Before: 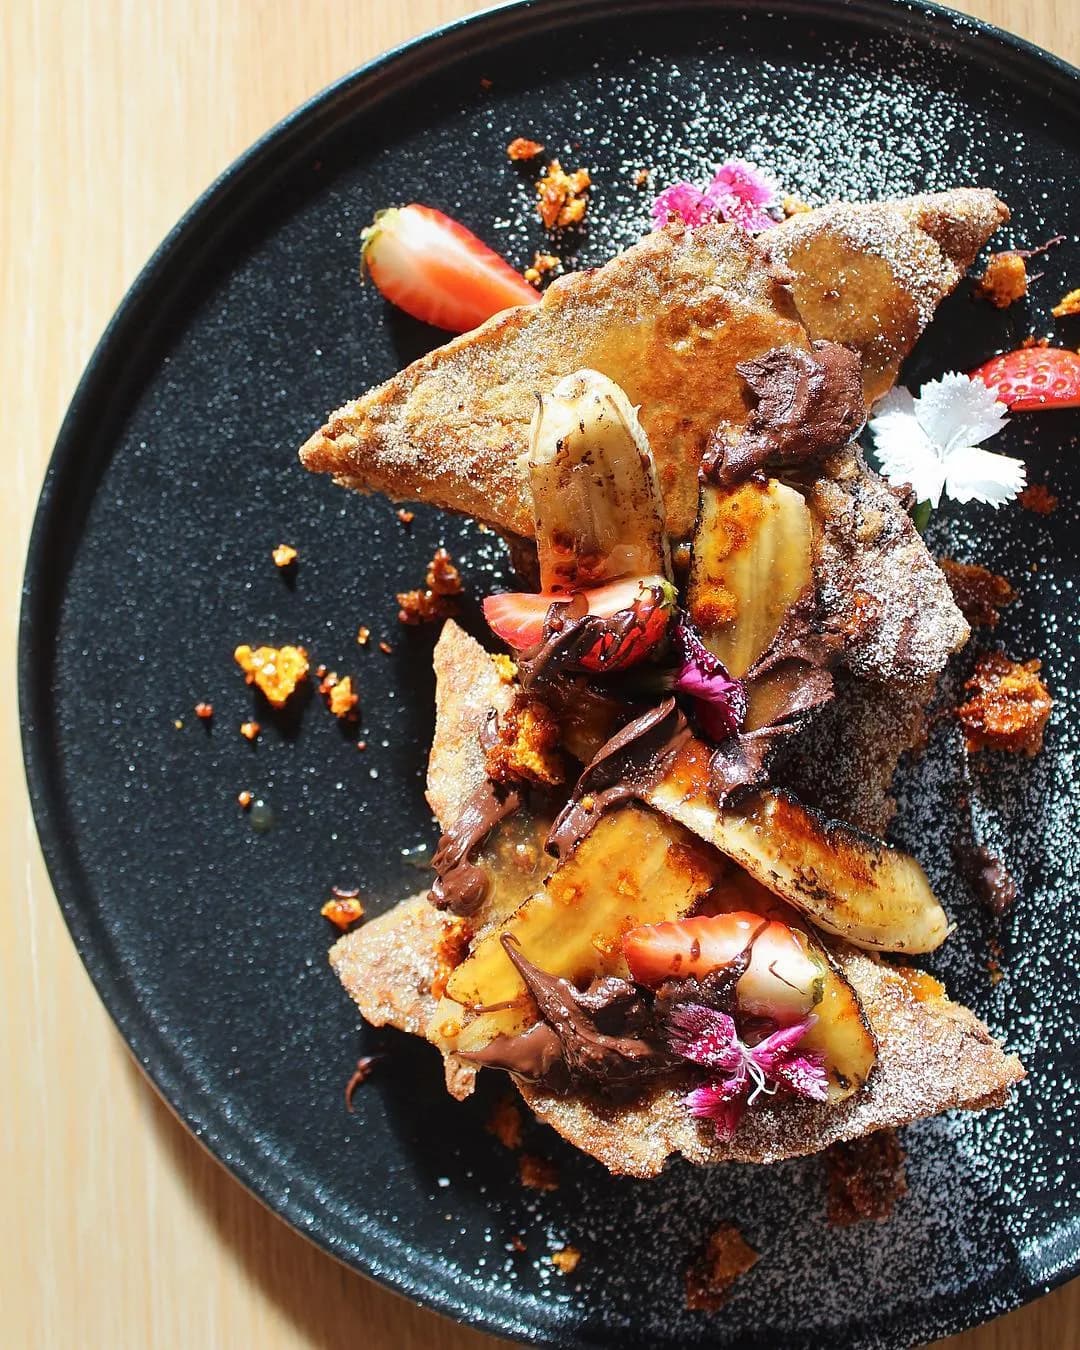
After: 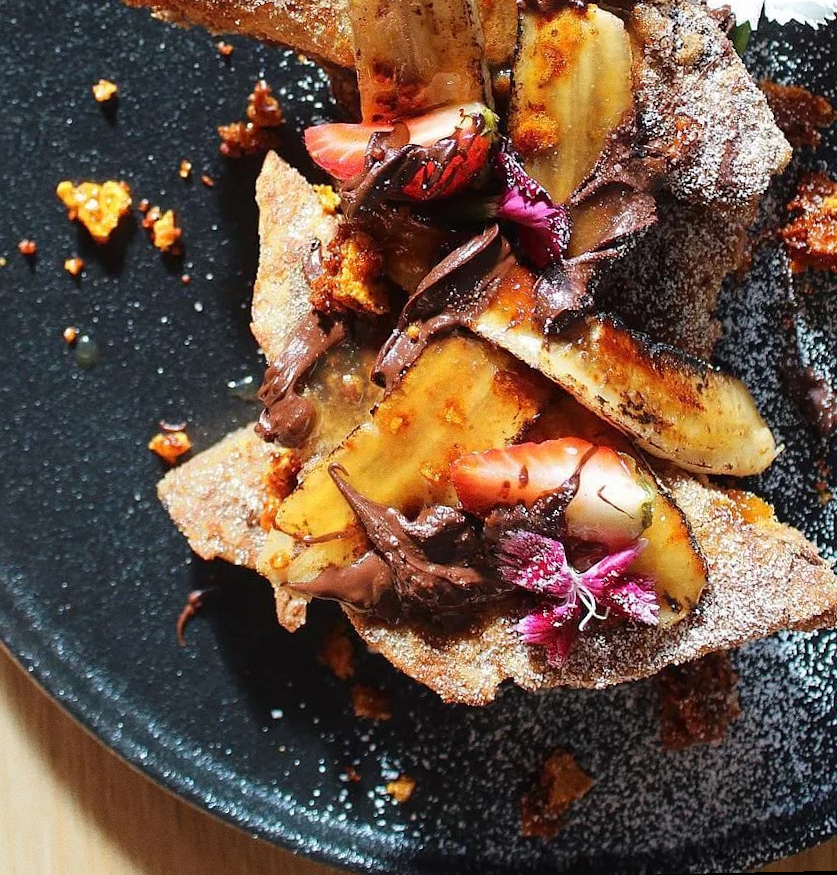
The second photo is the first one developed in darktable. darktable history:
crop and rotate: left 17.299%, top 35.115%, right 7.015%, bottom 1.024%
shadows and highlights: radius 93.07, shadows -14.46, white point adjustment 0.23, highlights 31.48, compress 48.23%, highlights color adjustment 52.79%, soften with gaussian
rotate and perspective: rotation -1.17°, automatic cropping off
grain: on, module defaults
